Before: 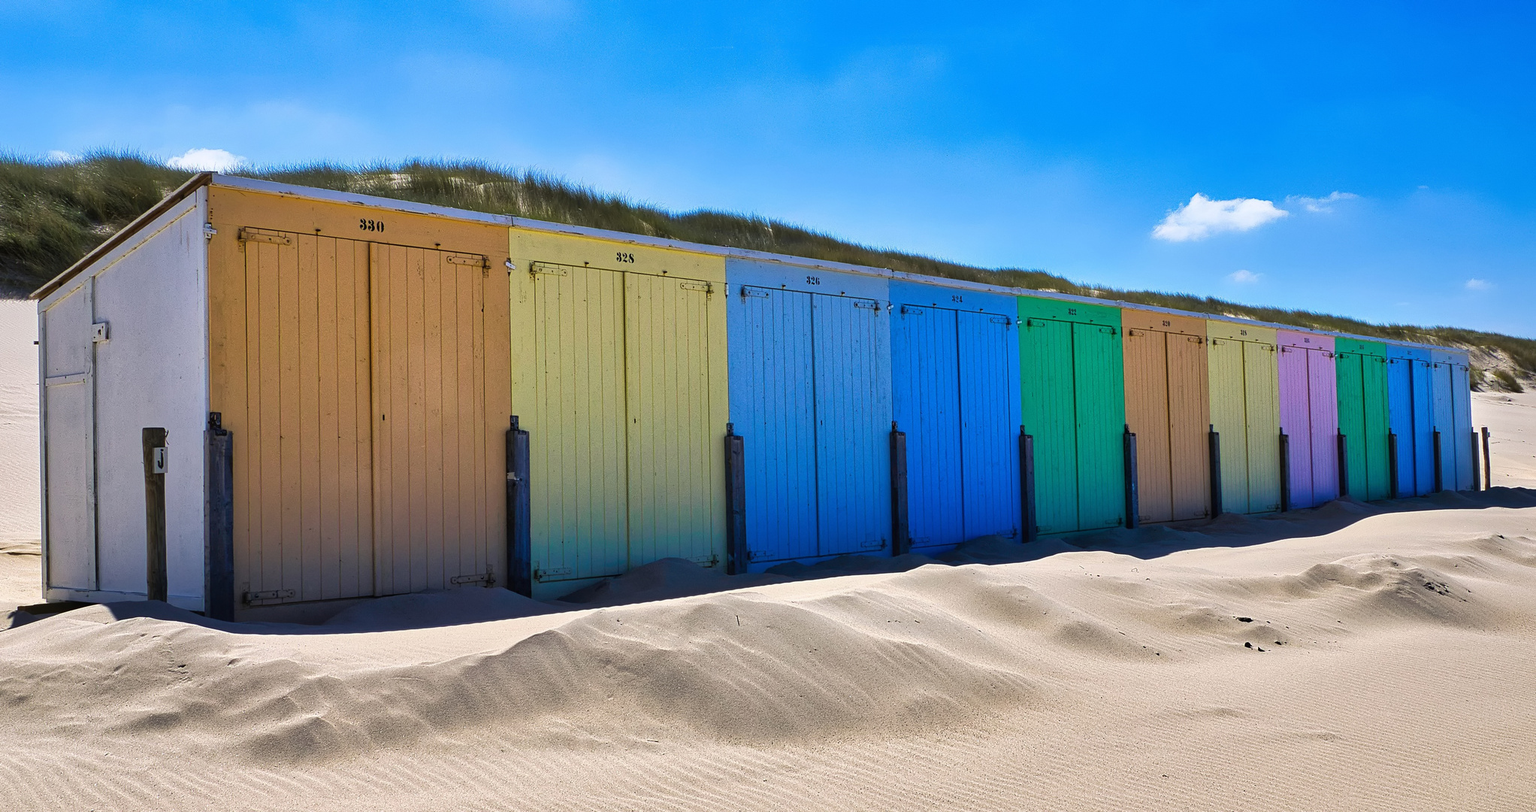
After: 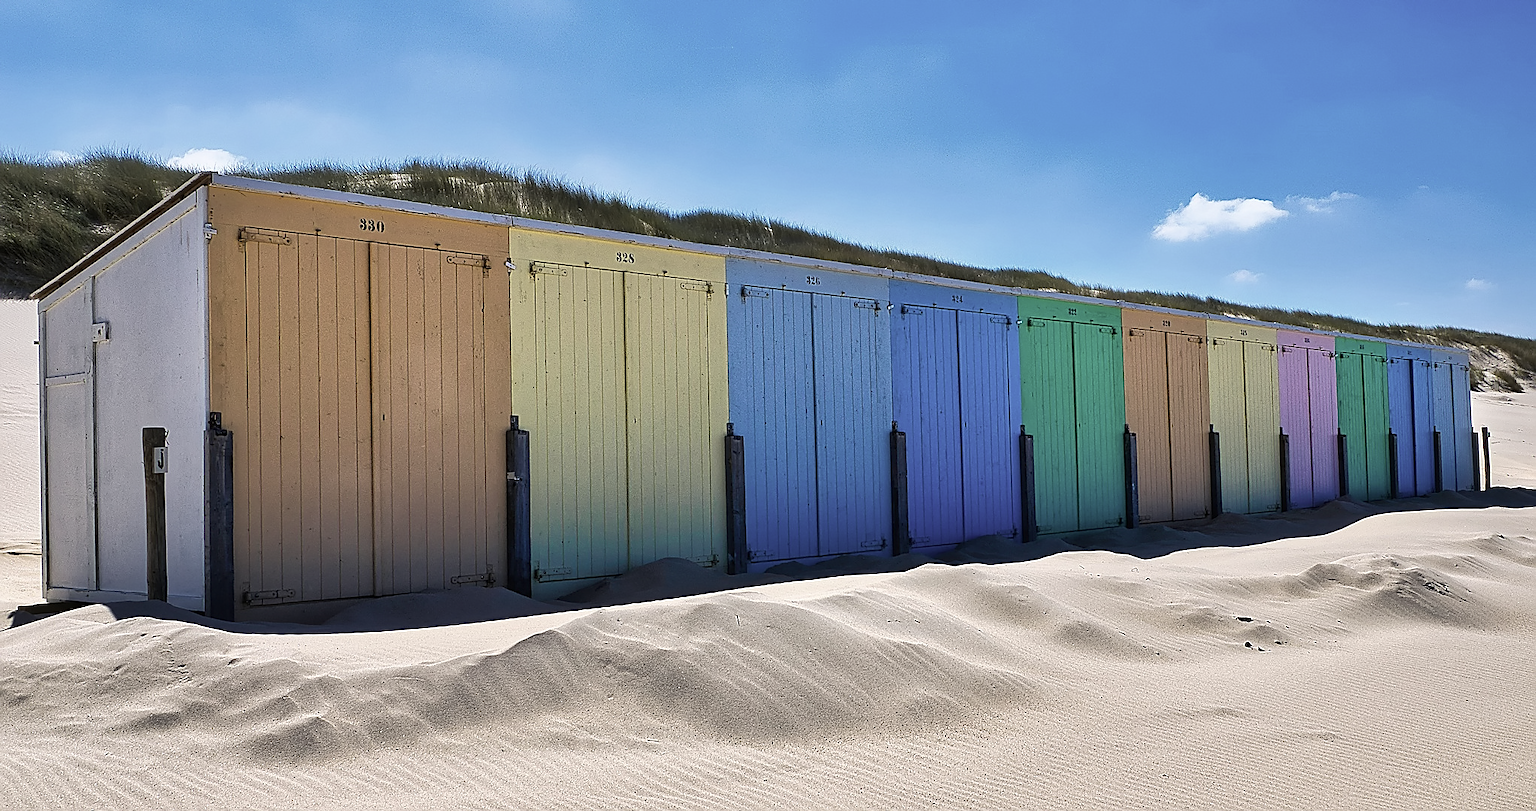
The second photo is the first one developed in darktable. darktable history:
contrast brightness saturation: contrast 0.1, saturation -0.36
sharpen: radius 1.4, amount 1.25, threshold 0.7
